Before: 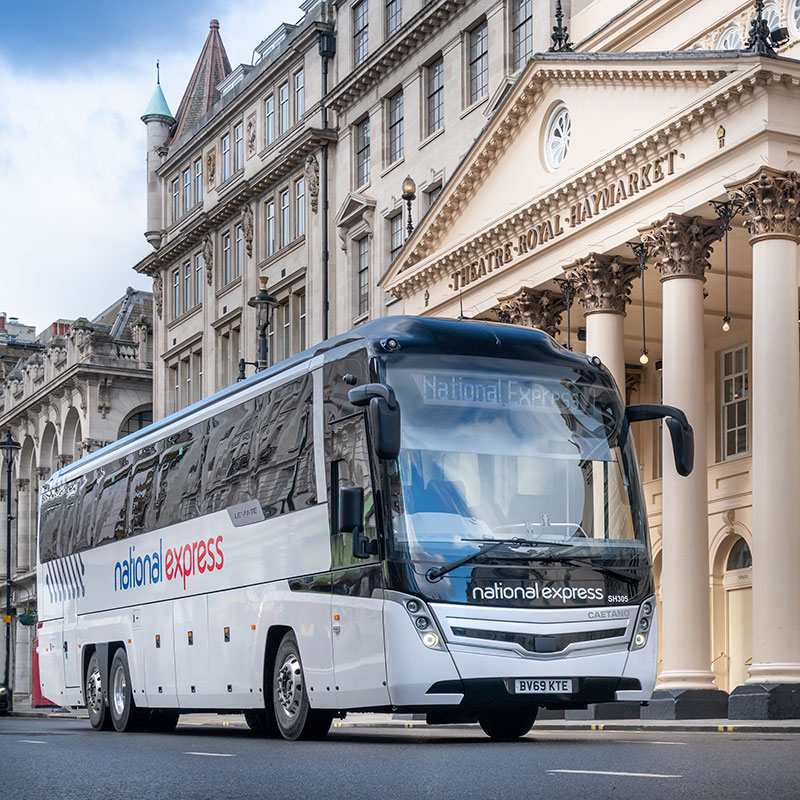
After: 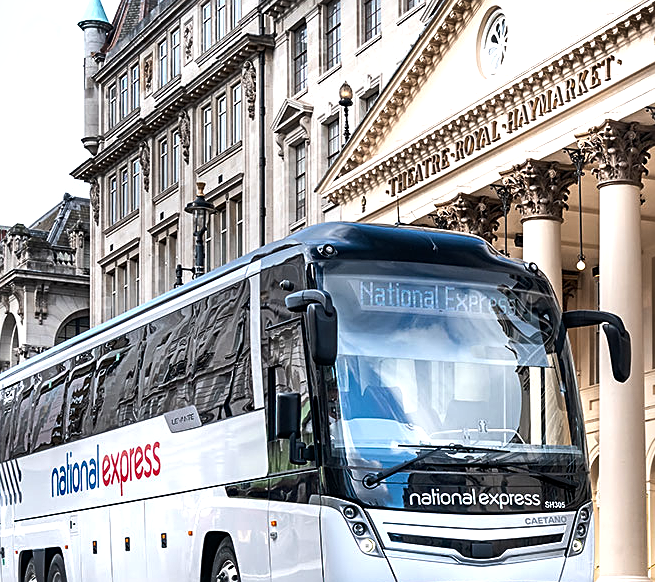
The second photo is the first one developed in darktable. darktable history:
sharpen: on, module defaults
shadows and highlights: shadows 25.41, highlights -48.22, soften with gaussian
tone equalizer: -8 EV -0.784 EV, -7 EV -0.732 EV, -6 EV -0.631 EV, -5 EV -0.4 EV, -3 EV 0.396 EV, -2 EV 0.6 EV, -1 EV 0.696 EV, +0 EV 0.768 EV, edges refinement/feathering 500, mask exposure compensation -1.57 EV, preserve details no
crop: left 7.878%, top 11.792%, right 10.195%, bottom 15.389%
